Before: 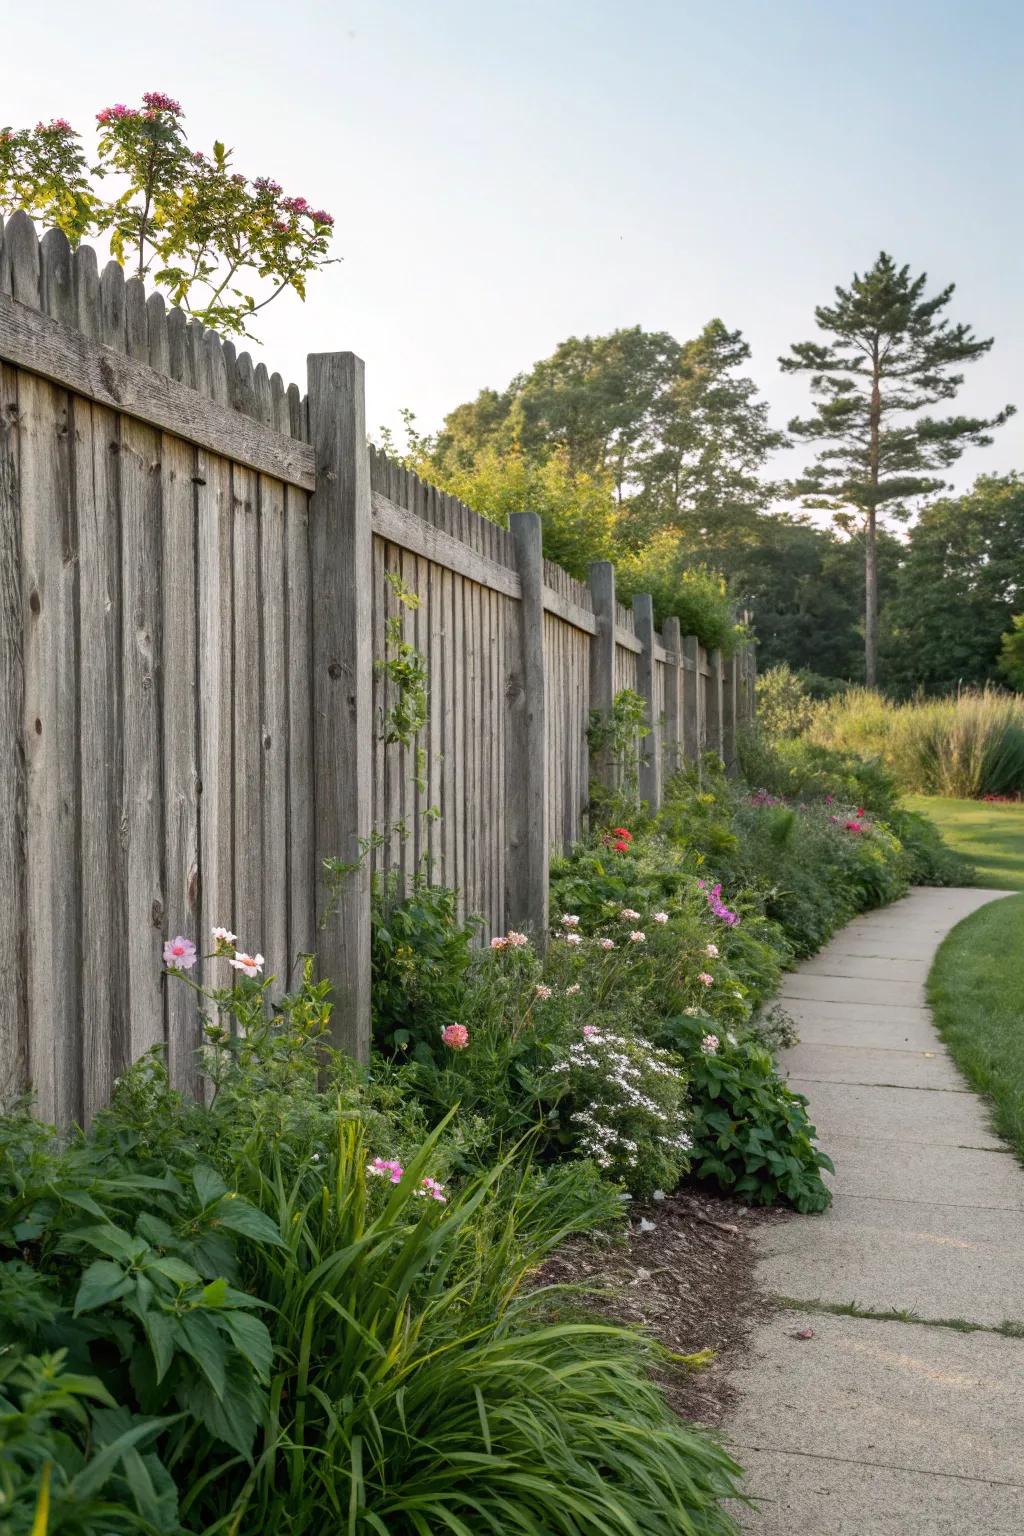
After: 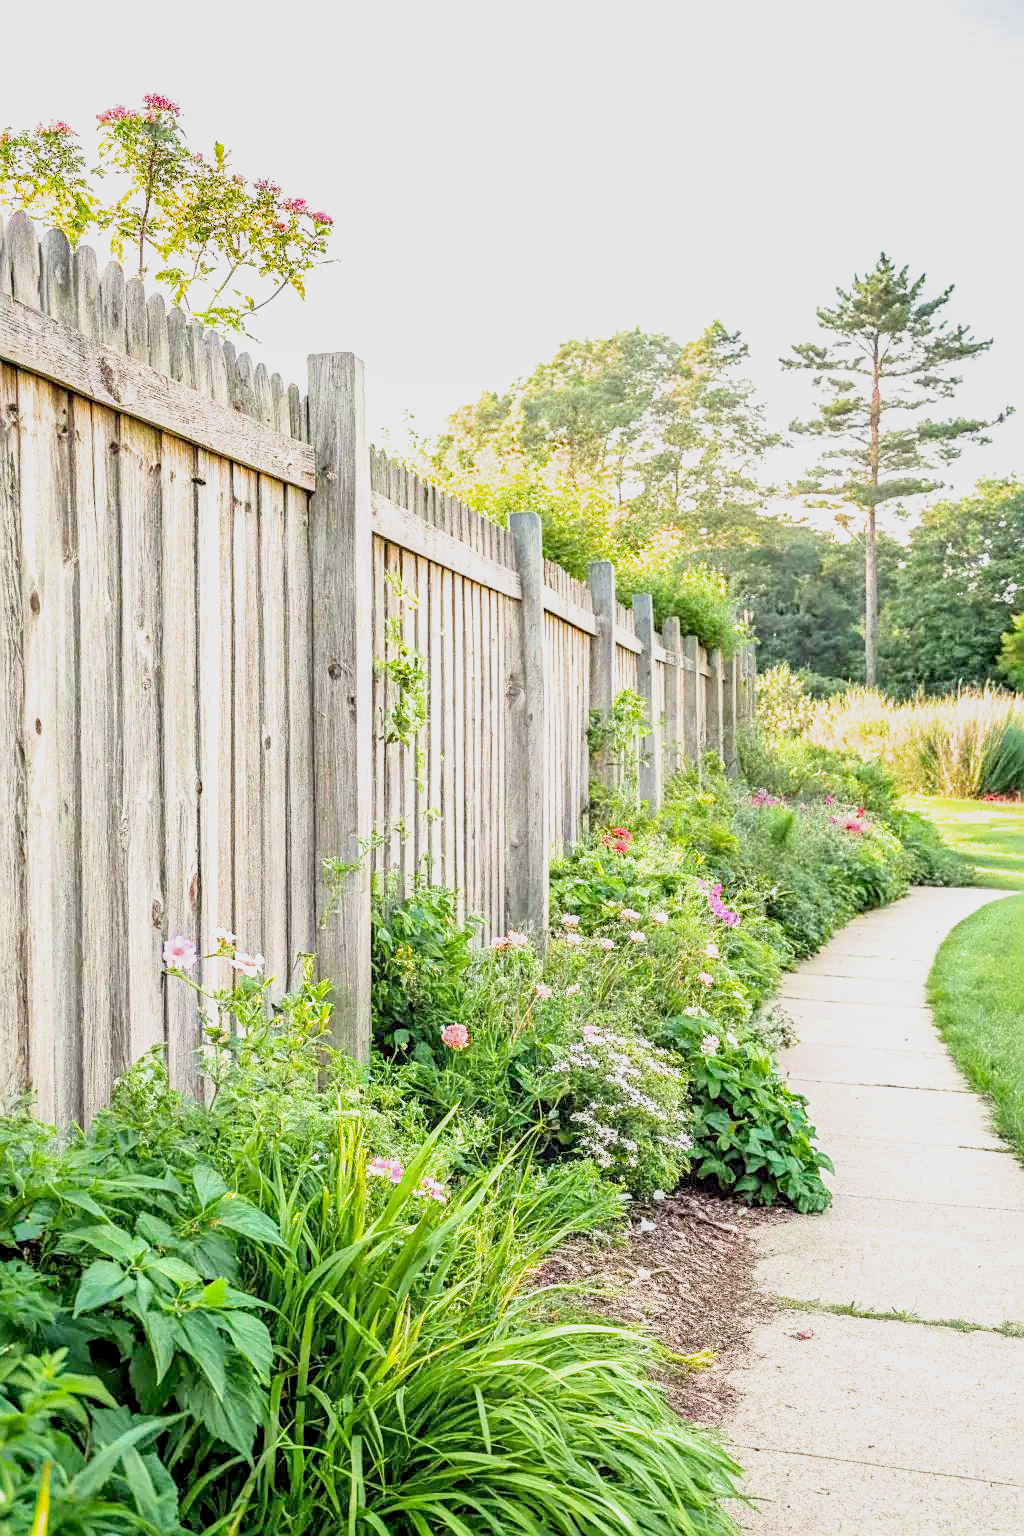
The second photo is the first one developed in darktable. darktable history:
filmic rgb: black relative exposure -6.7 EV, white relative exposure 4.56 EV, threshold 5.94 EV, hardness 3.26, color science v6 (2022), enable highlight reconstruction true
sharpen: on, module defaults
shadows and highlights: radius 120.75, shadows 21.64, white point adjustment -9.63, highlights -13.86, soften with gaussian
local contrast: detail 130%
exposure: exposure 2.979 EV, compensate exposure bias true, compensate highlight preservation false
tone equalizer: smoothing diameter 2.12%, edges refinement/feathering 16.67, mask exposure compensation -1.57 EV, filter diffusion 5
